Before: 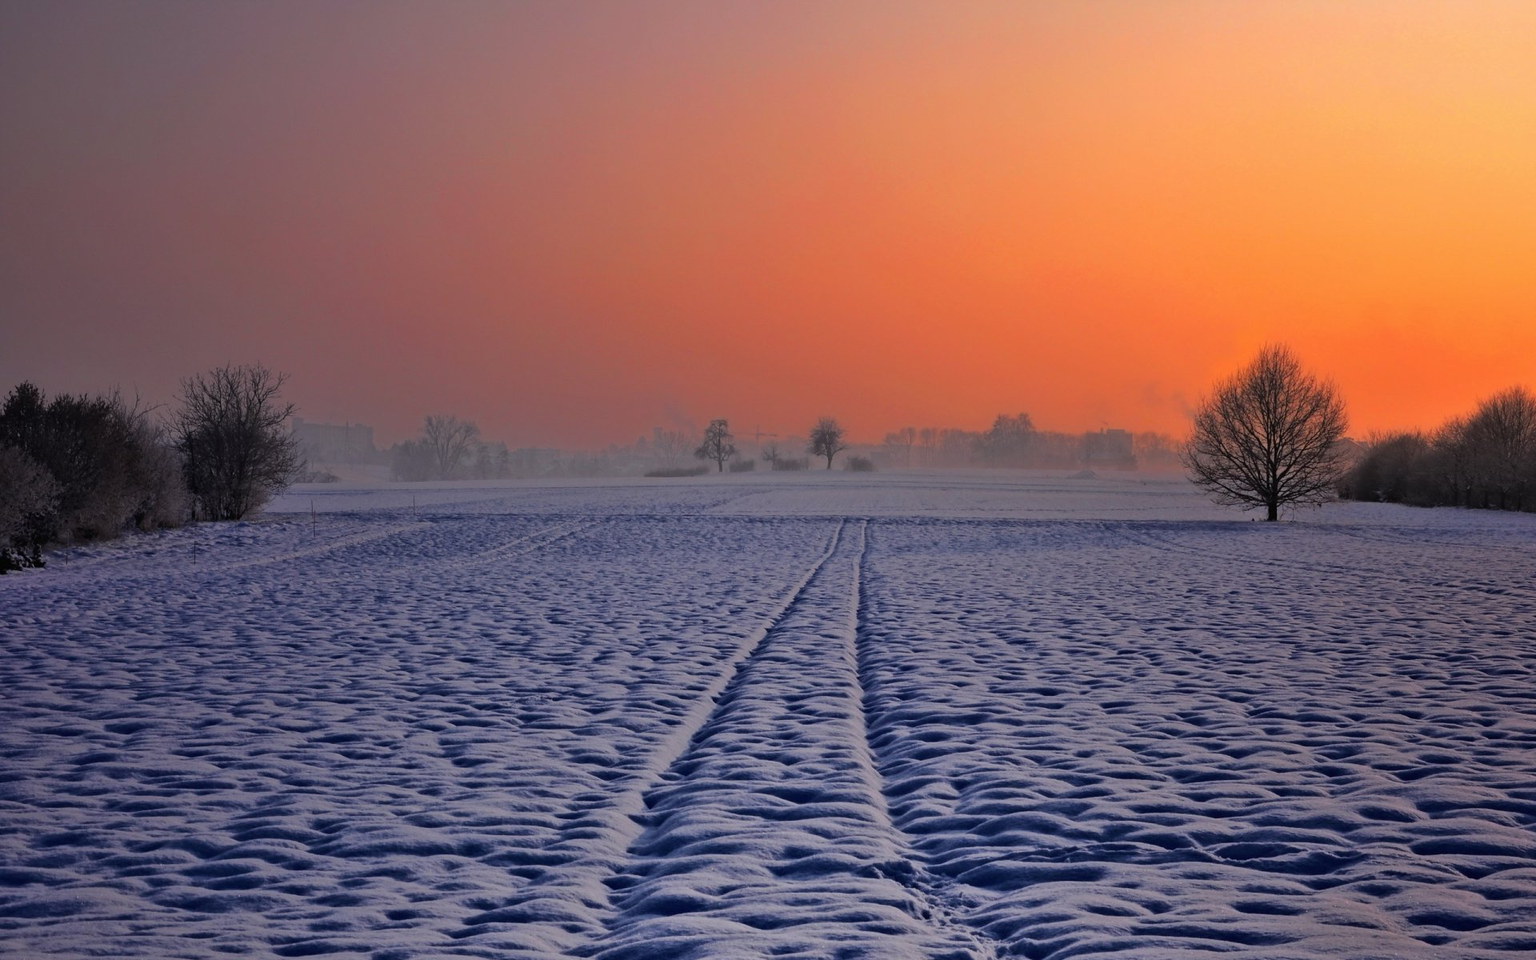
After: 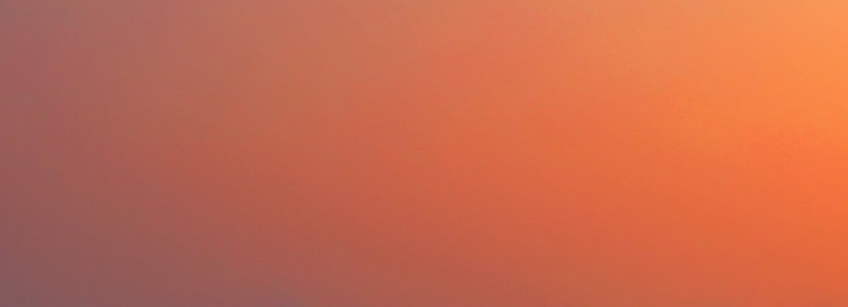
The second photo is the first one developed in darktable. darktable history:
crop: left 28.713%, top 16.829%, right 26.855%, bottom 57.581%
sharpen: on, module defaults
